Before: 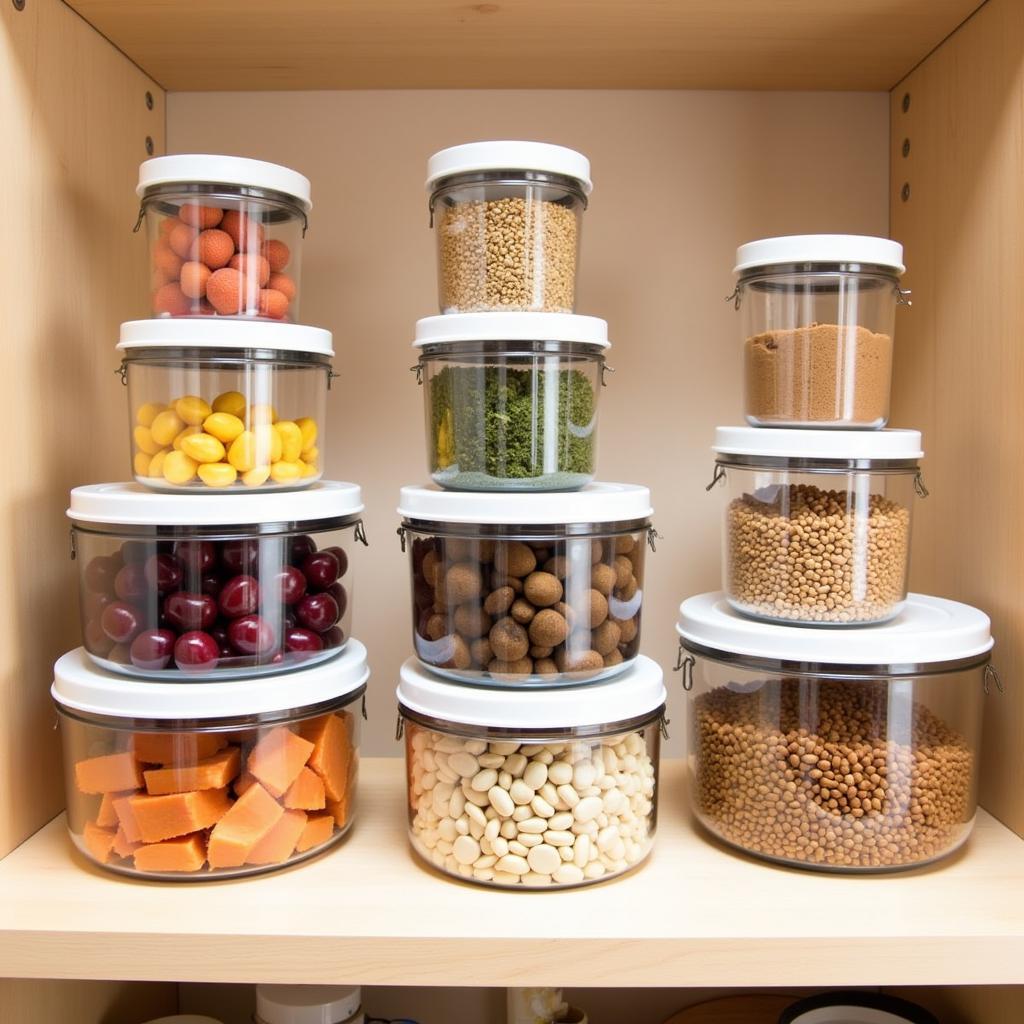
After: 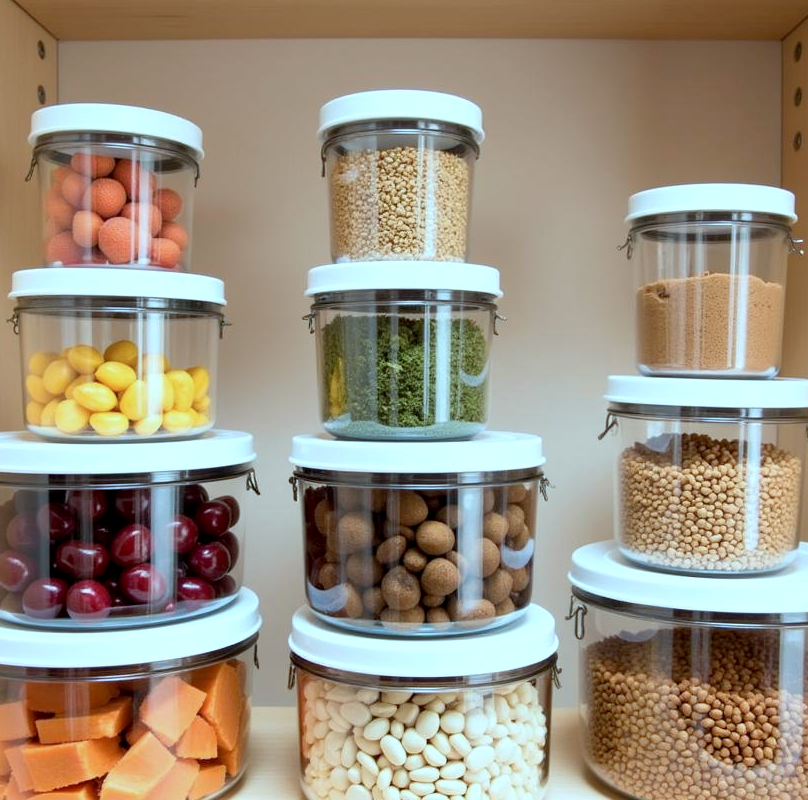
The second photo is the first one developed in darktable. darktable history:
crop and rotate: left 10.582%, top 5.07%, right 10.427%, bottom 16.714%
exposure: black level correction 0.005, exposure 0.017 EV, compensate highlight preservation false
color correction: highlights a* -11.96, highlights b* -15.66
